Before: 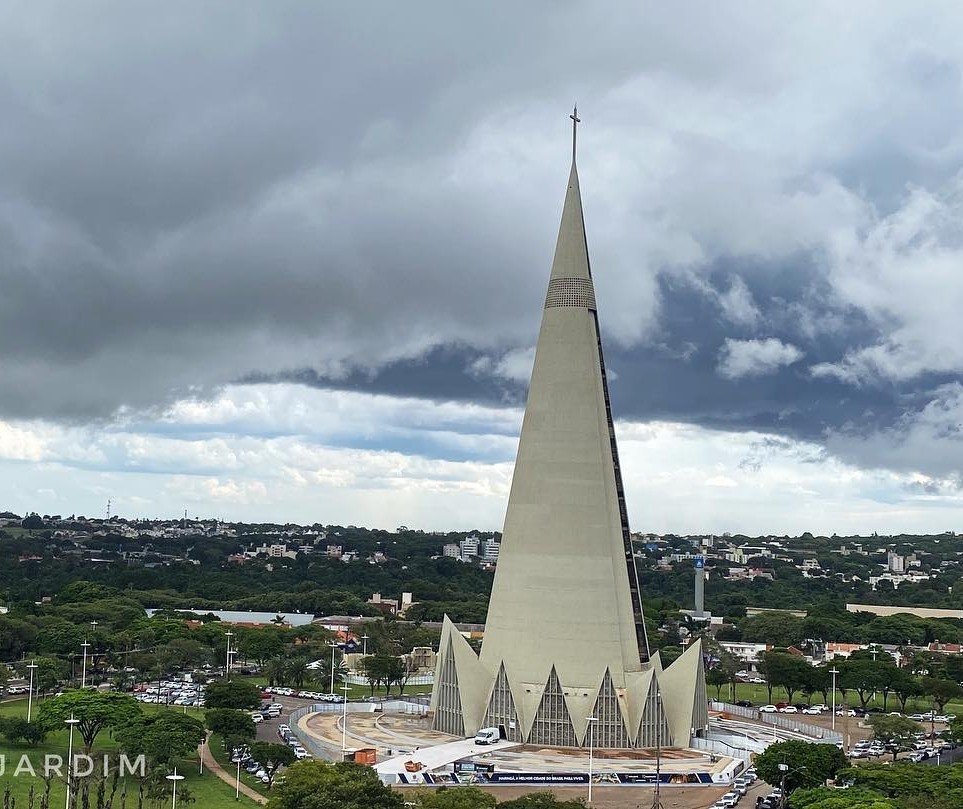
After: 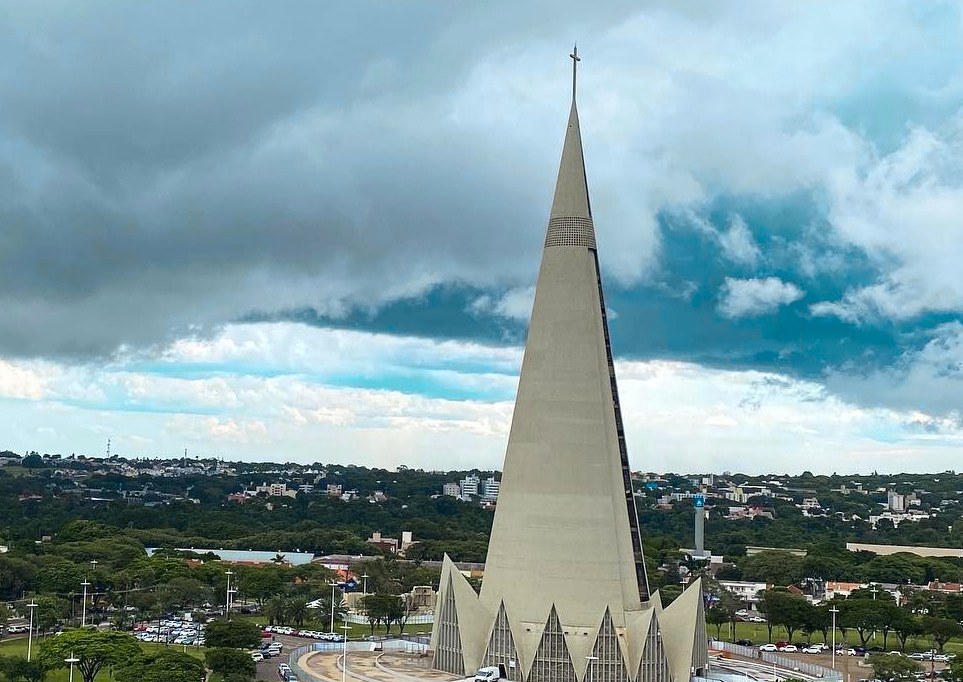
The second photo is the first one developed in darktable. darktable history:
color zones: curves: ch0 [(0.254, 0.492) (0.724, 0.62)]; ch1 [(0.25, 0.528) (0.719, 0.796)]; ch2 [(0, 0.472) (0.25, 0.5) (0.73, 0.184)]
crop: top 7.571%, bottom 8.042%
